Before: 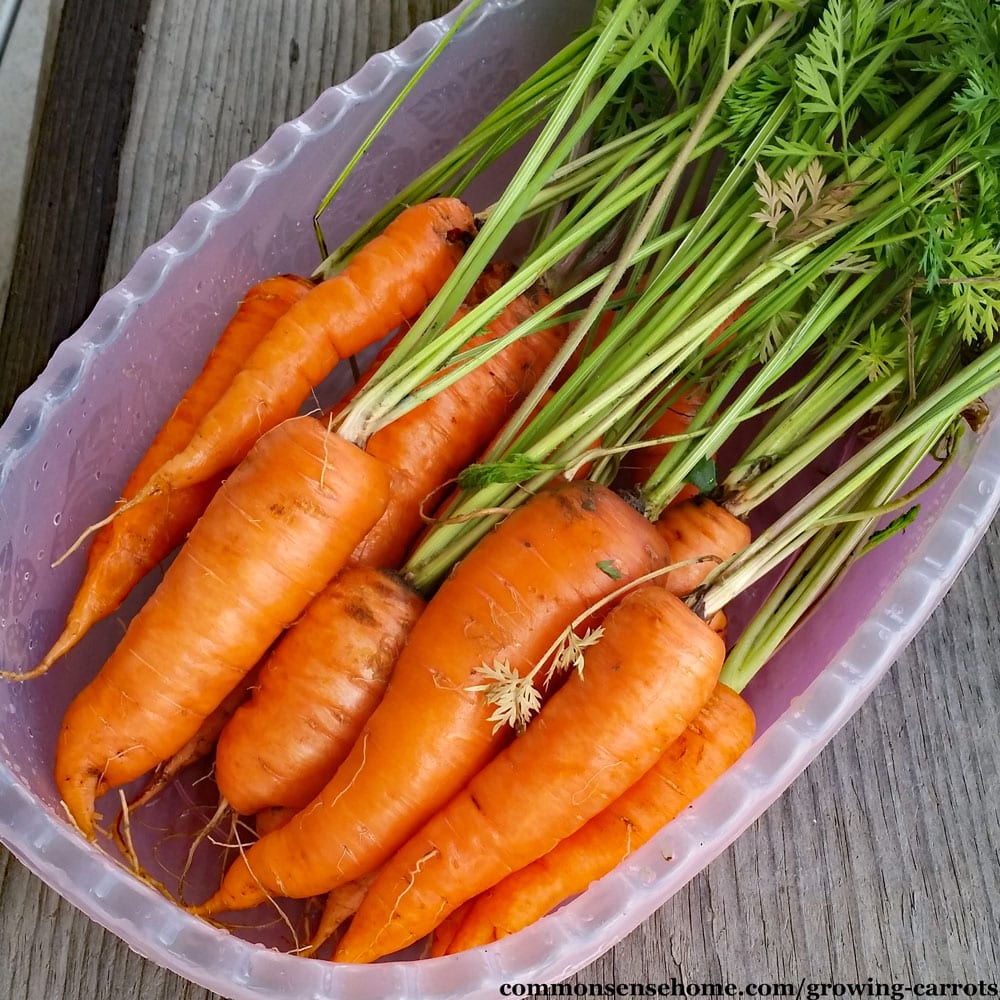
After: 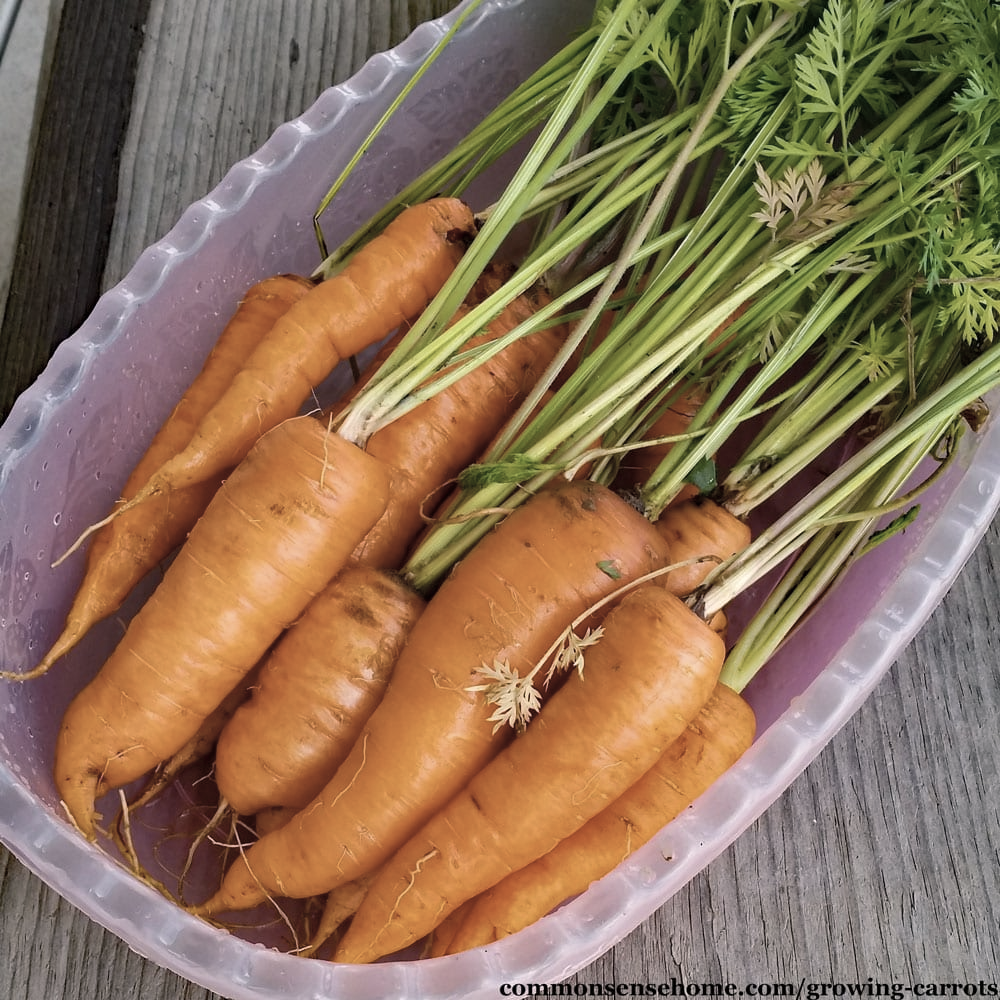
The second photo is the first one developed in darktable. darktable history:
color balance rgb: highlights gain › chroma 0.952%, highlights gain › hue 23.77°, global offset › hue 171.6°, linear chroma grading › global chroma 14.346%, perceptual saturation grading › global saturation 19.326%
shadows and highlights: soften with gaussian
color correction: highlights b* 0.036, saturation 0.509
